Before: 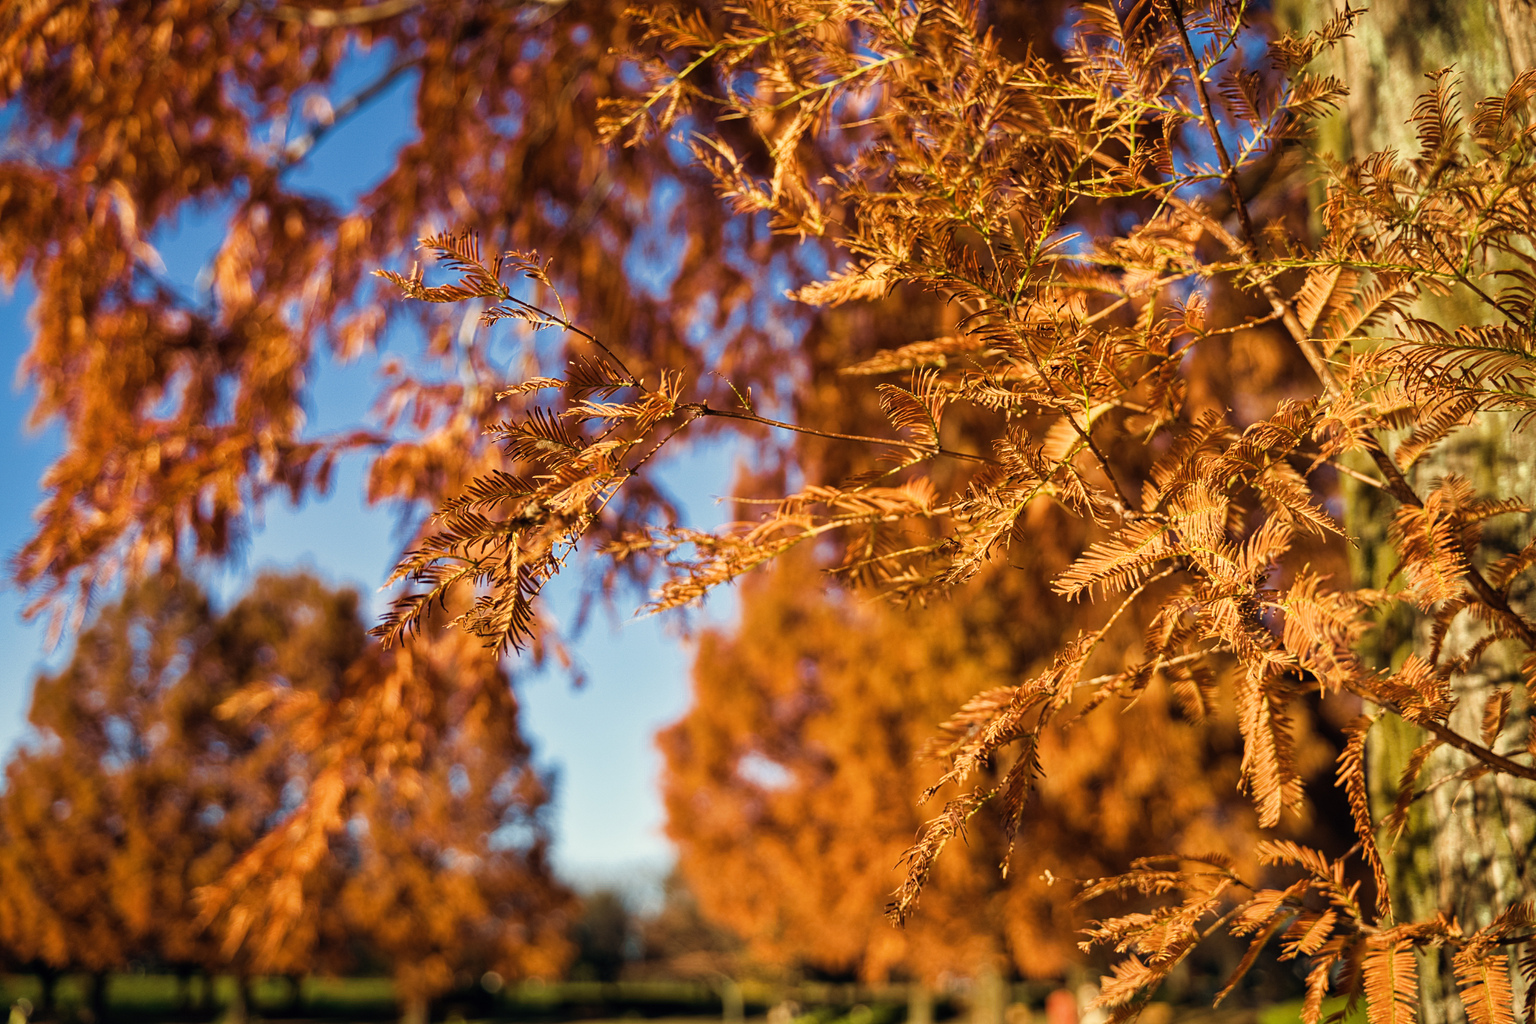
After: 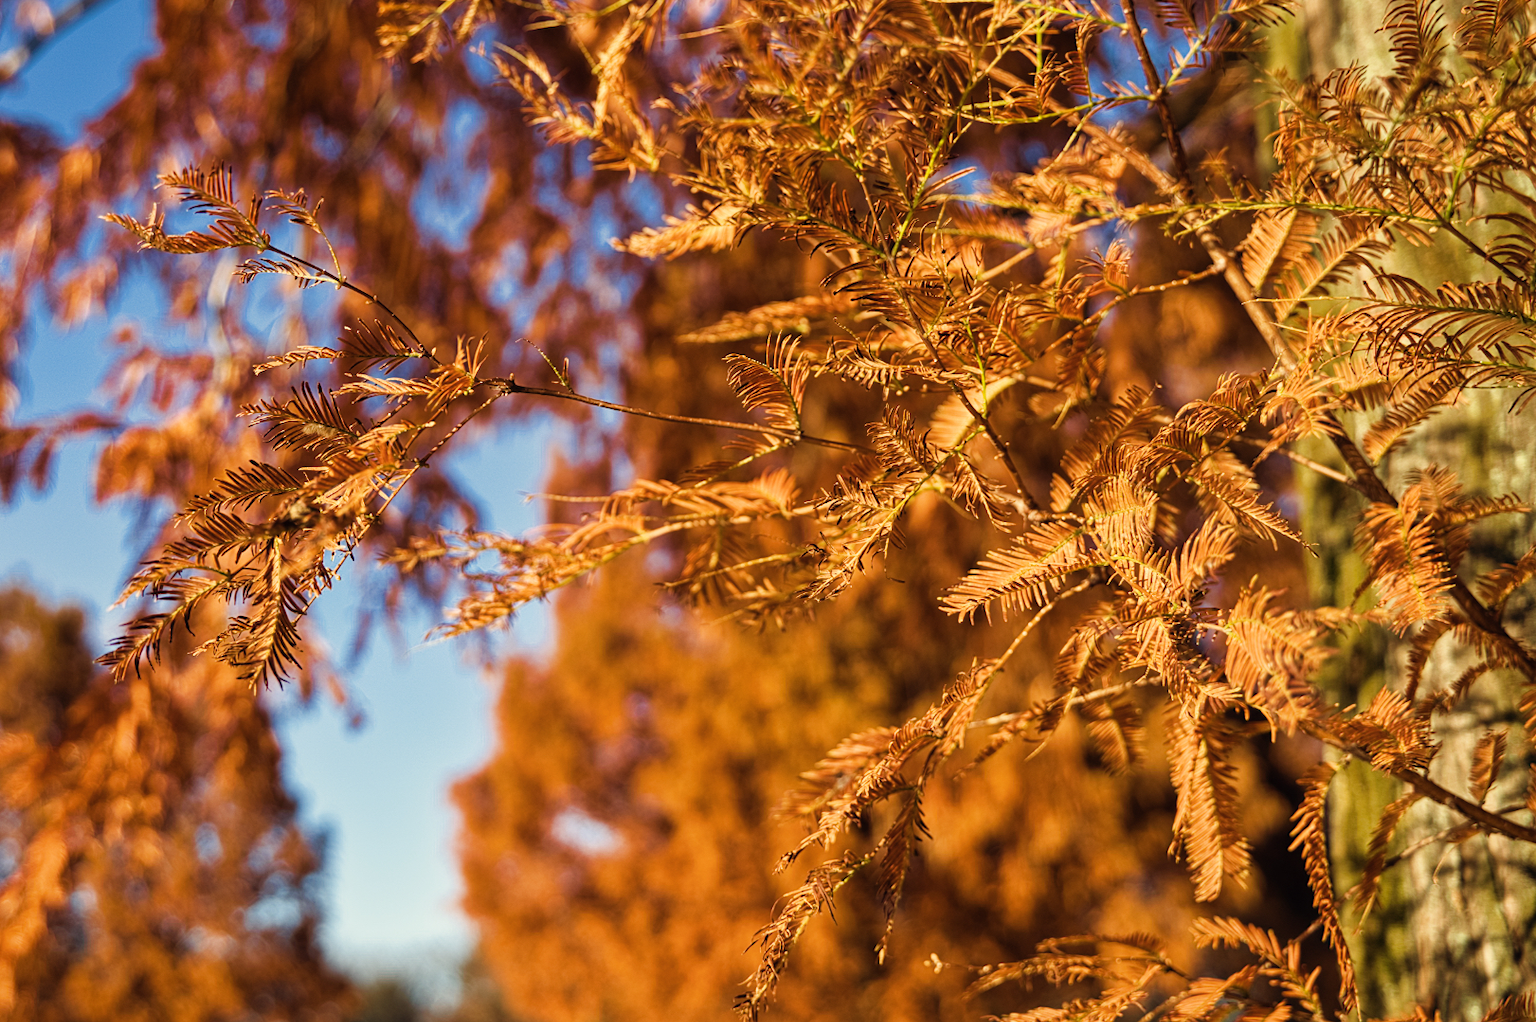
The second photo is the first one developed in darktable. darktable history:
crop: left 18.917%, top 9.456%, right 0%, bottom 9.555%
